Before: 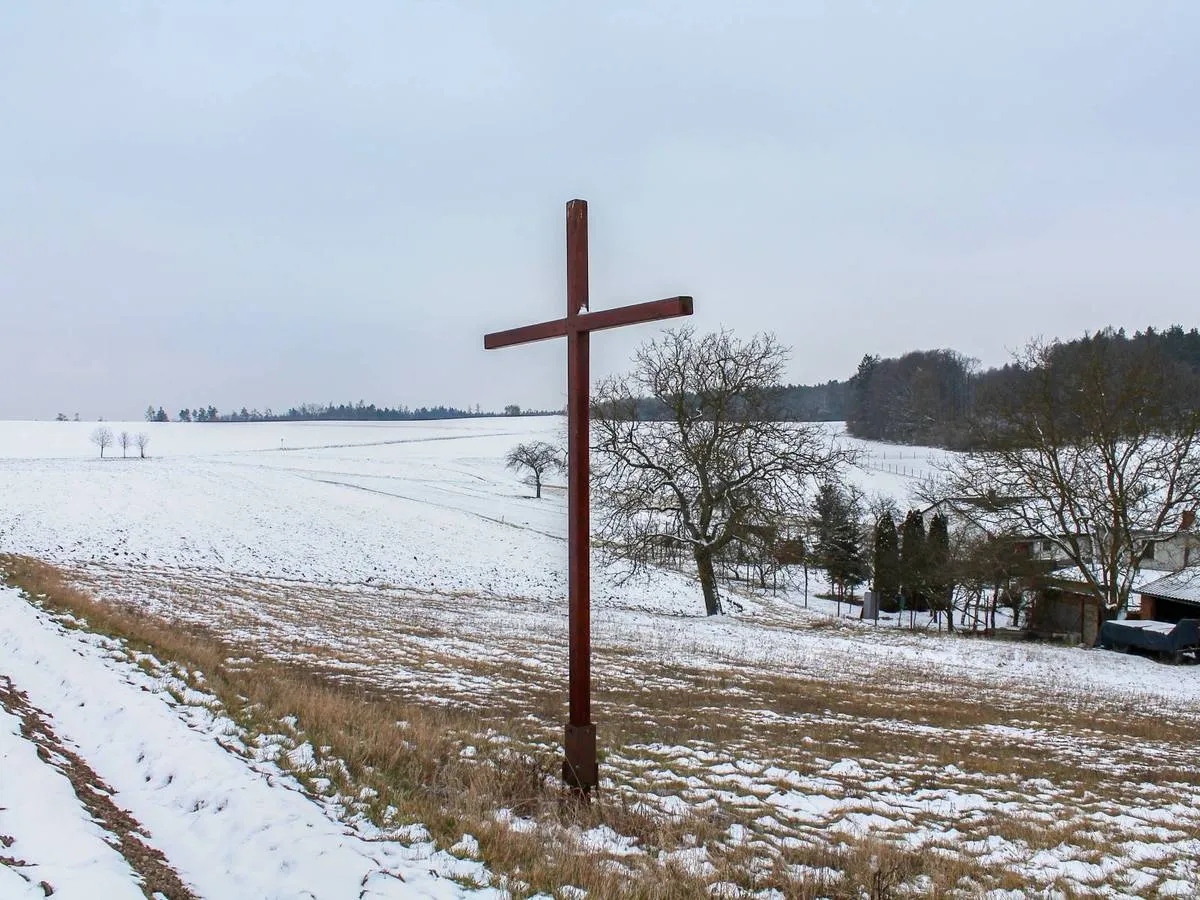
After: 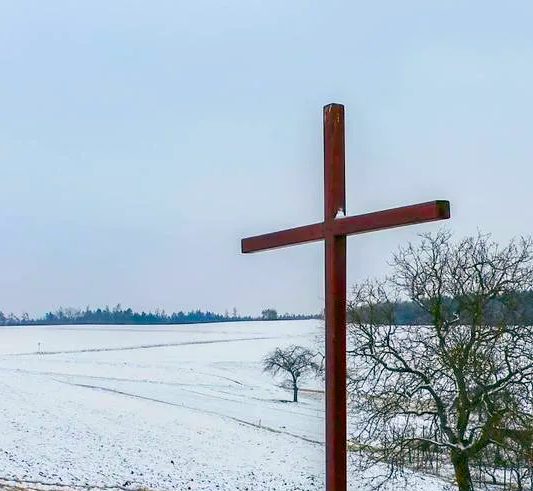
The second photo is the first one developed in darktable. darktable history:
crop: left 20.272%, top 10.771%, right 35.296%, bottom 34.624%
color balance rgb: global offset › luminance -0.328%, global offset › chroma 0.109%, global offset › hue 165.04°, linear chroma grading › global chroma 15.33%, perceptual saturation grading › global saturation 35.092%, perceptual saturation grading › highlights -29.973%, perceptual saturation grading › shadows 35.185%, global vibrance 20%
